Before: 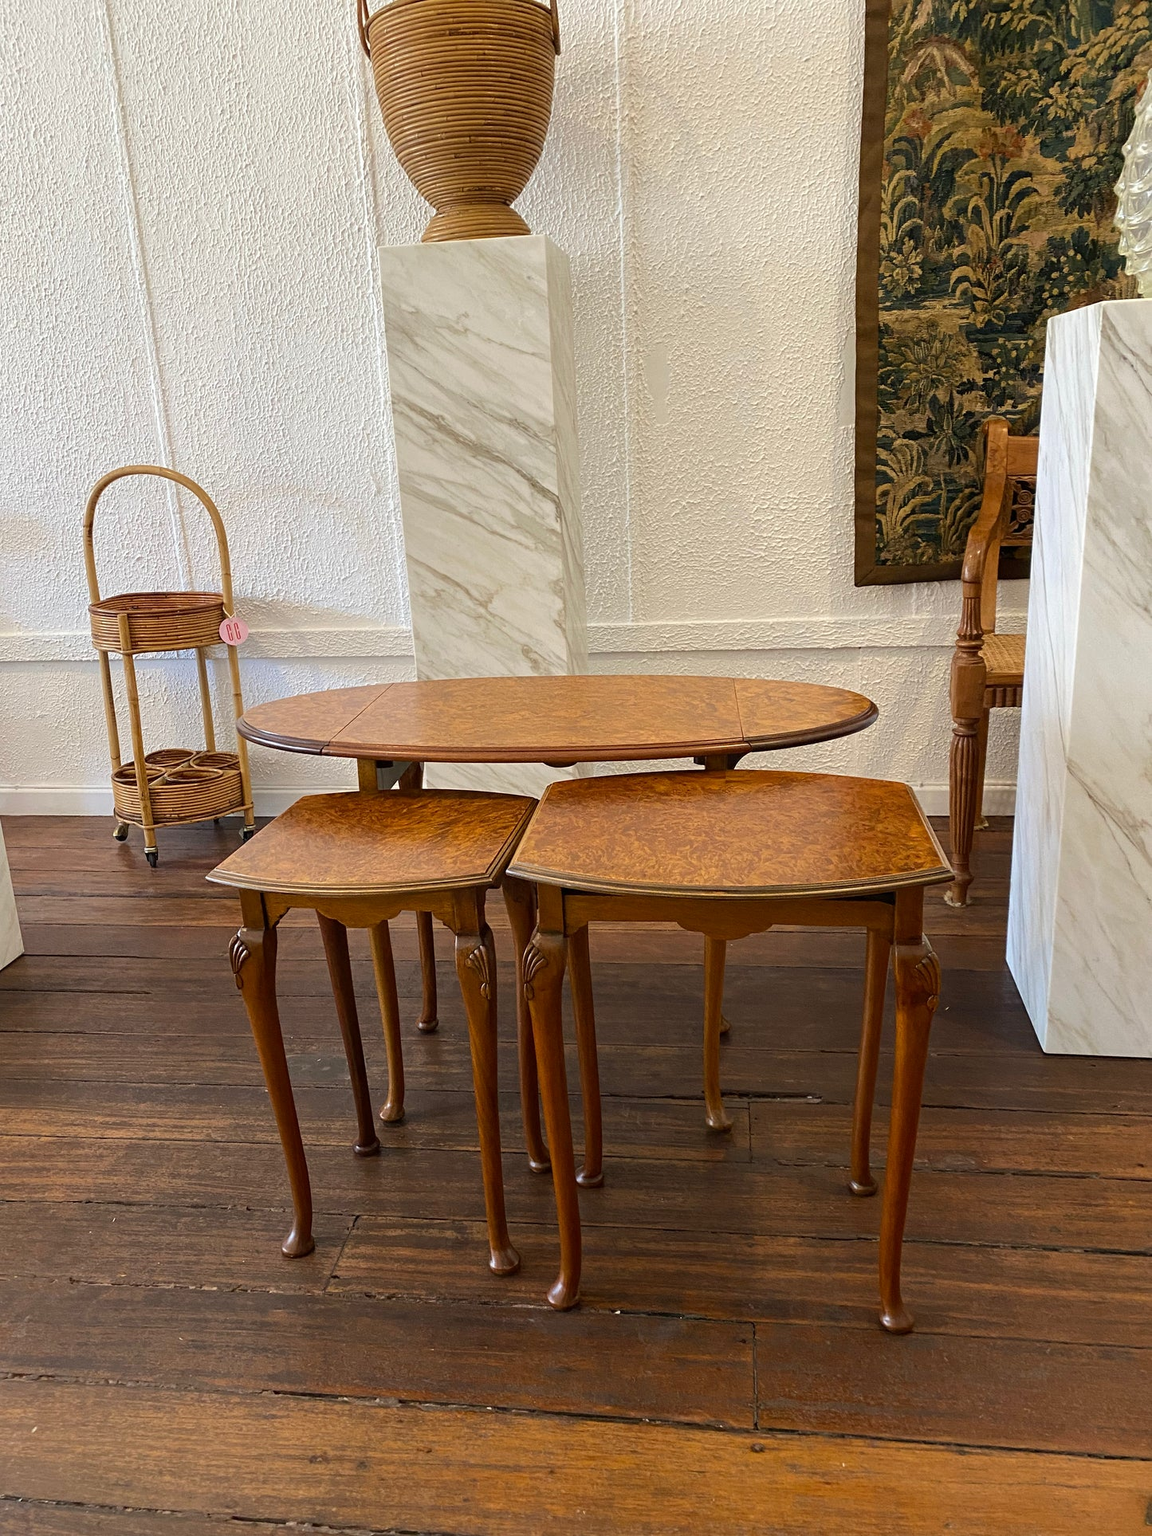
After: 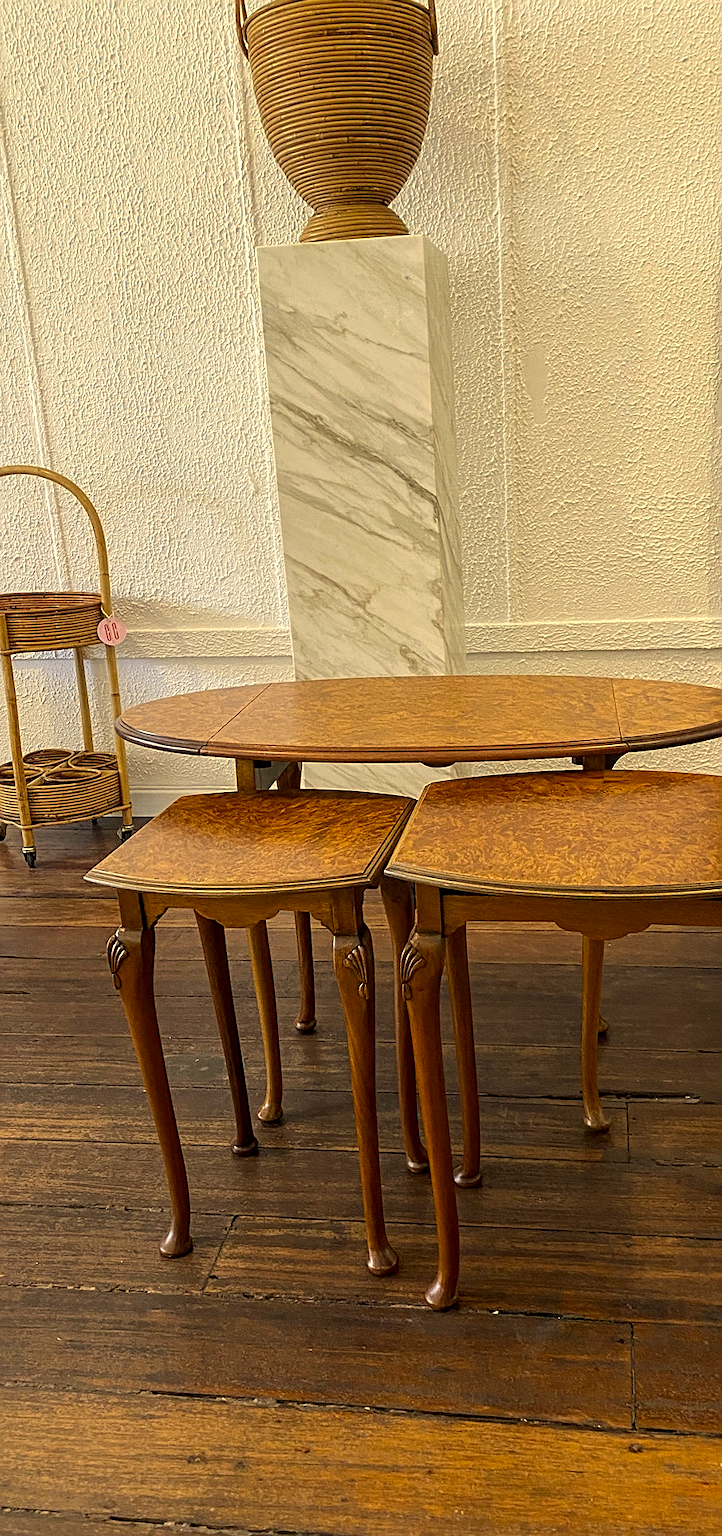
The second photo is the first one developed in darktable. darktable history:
sharpen: on, module defaults
crop: left 10.644%, right 26.528%
white balance: red 1, blue 1
color correction: highlights a* 2.72, highlights b* 22.8
local contrast: on, module defaults
